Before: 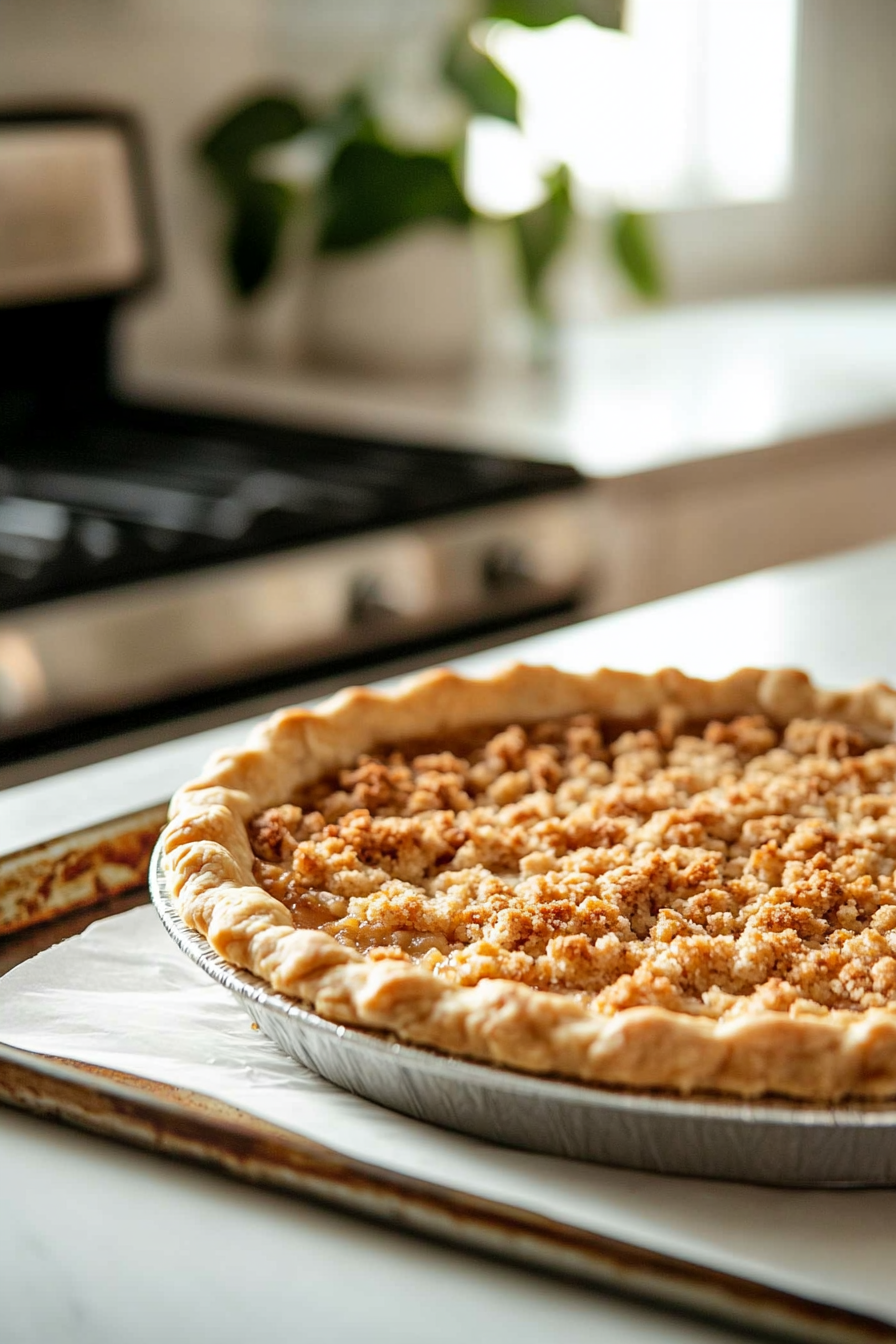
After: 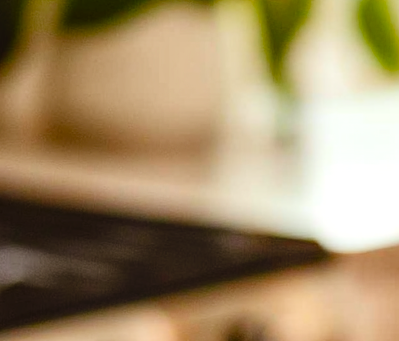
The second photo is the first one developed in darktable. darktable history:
crop: left 28.62%, top 16.798%, right 26.762%, bottom 57.827%
local contrast: on, module defaults
color balance rgb: power › chroma 1.03%, power › hue 26.25°, global offset › luminance 0.508%, perceptual saturation grading › global saturation 20%, perceptual saturation grading › highlights -25.119%, perceptual saturation grading › shadows 49.356%, global vibrance 5.385%
contrast brightness saturation: contrast 0.205, brightness 0.167, saturation 0.221
